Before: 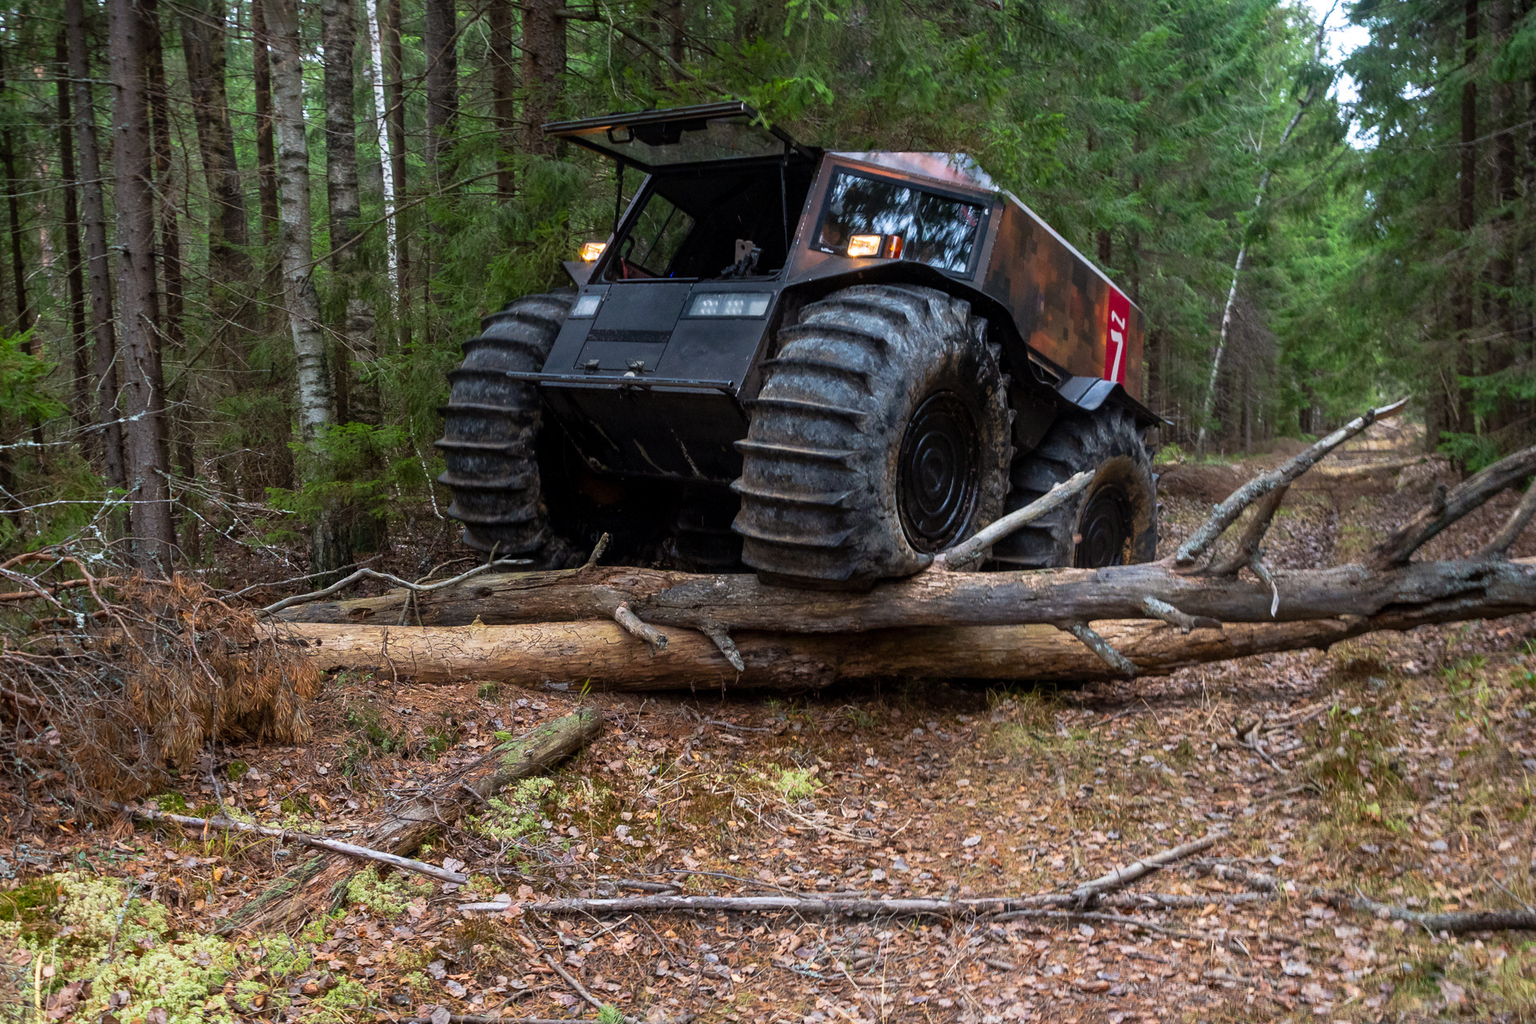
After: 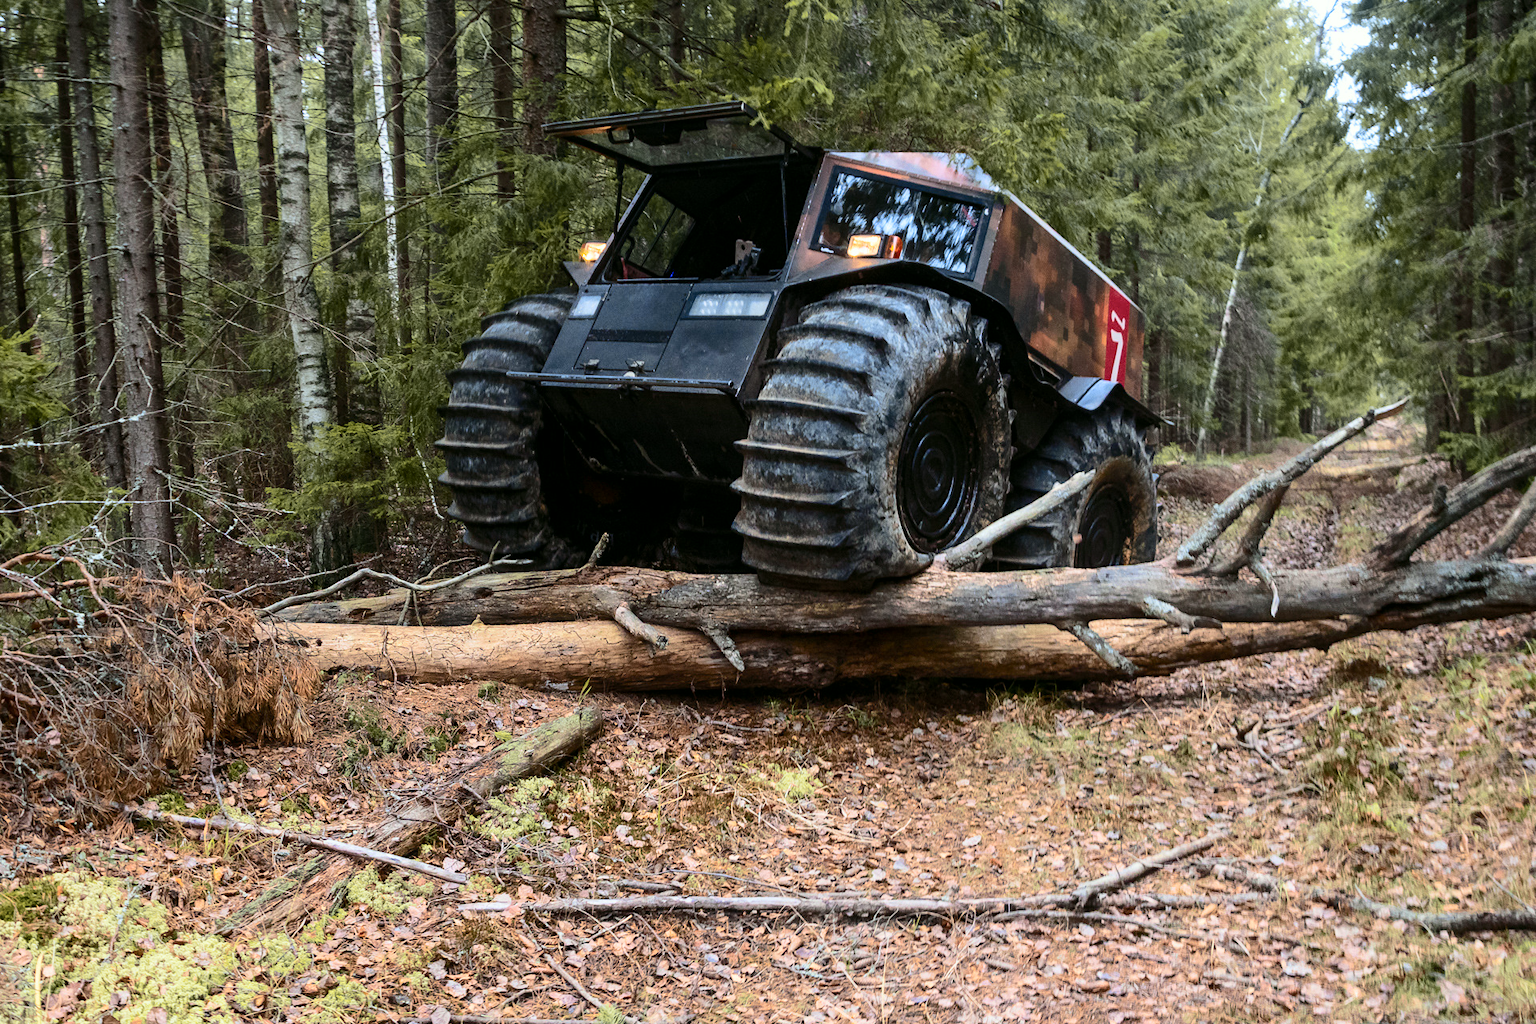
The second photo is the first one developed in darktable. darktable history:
tone curve: curves: ch0 [(0, 0) (0.21, 0.21) (0.43, 0.586) (0.65, 0.793) (1, 1)]; ch1 [(0, 0) (0.382, 0.447) (0.492, 0.484) (0.544, 0.547) (0.583, 0.578) (0.599, 0.595) (0.67, 0.673) (1, 1)]; ch2 [(0, 0) (0.411, 0.382) (0.492, 0.5) (0.531, 0.534) (0.56, 0.573) (0.599, 0.602) (0.696, 0.693) (1, 1)], color space Lab, independent channels, preserve colors none
